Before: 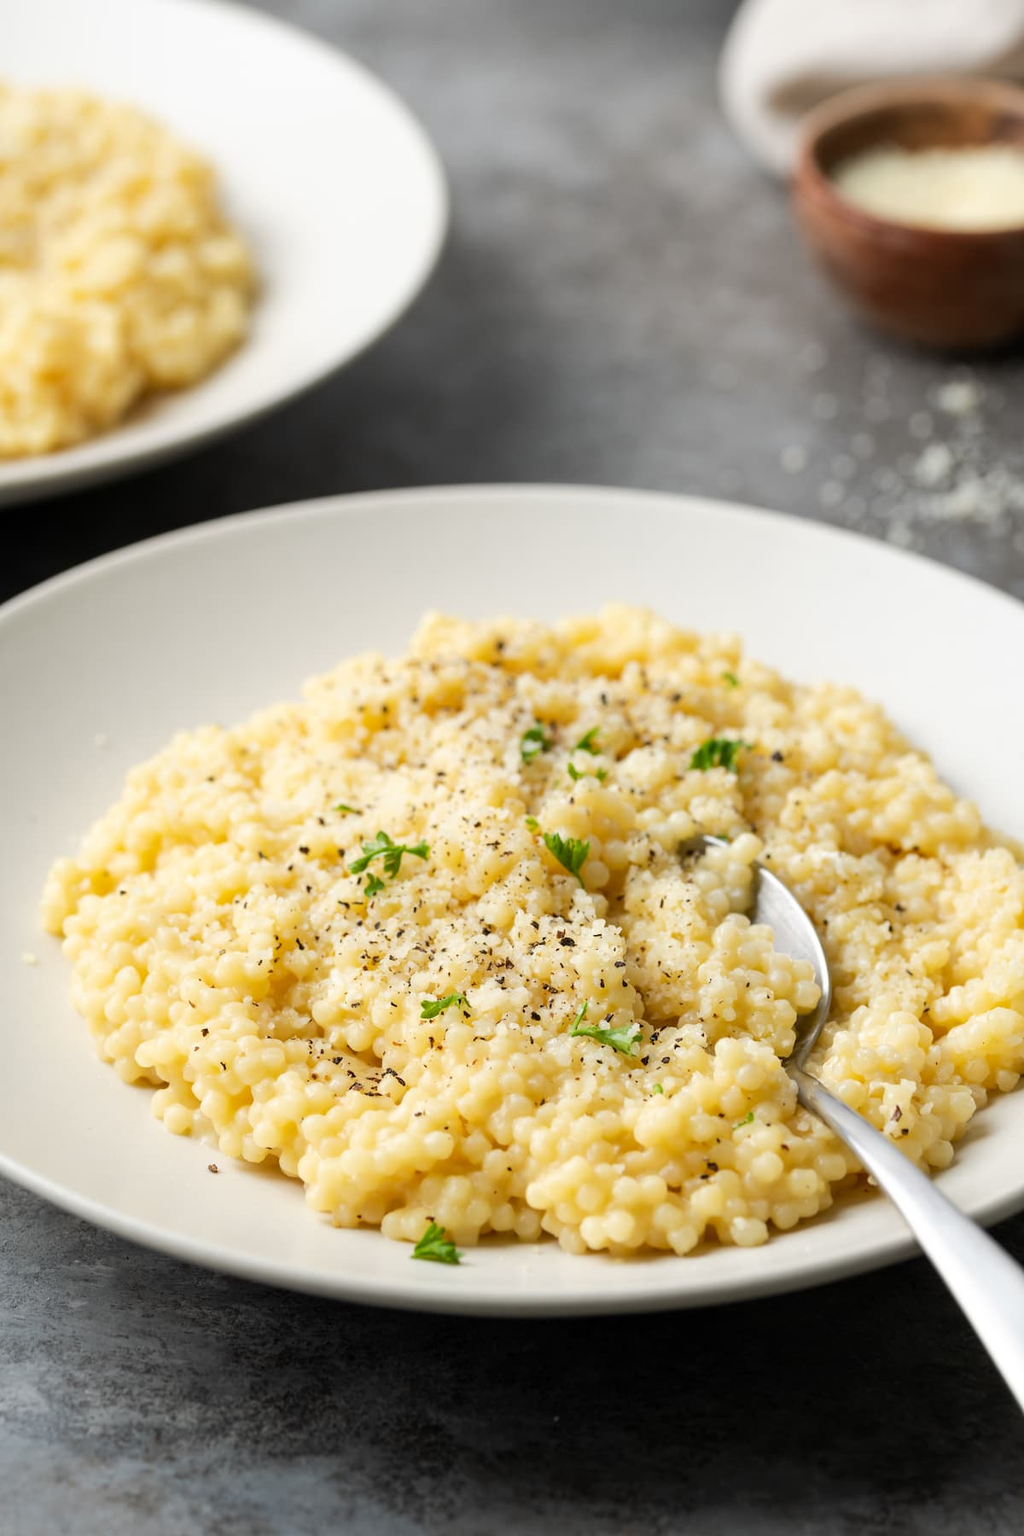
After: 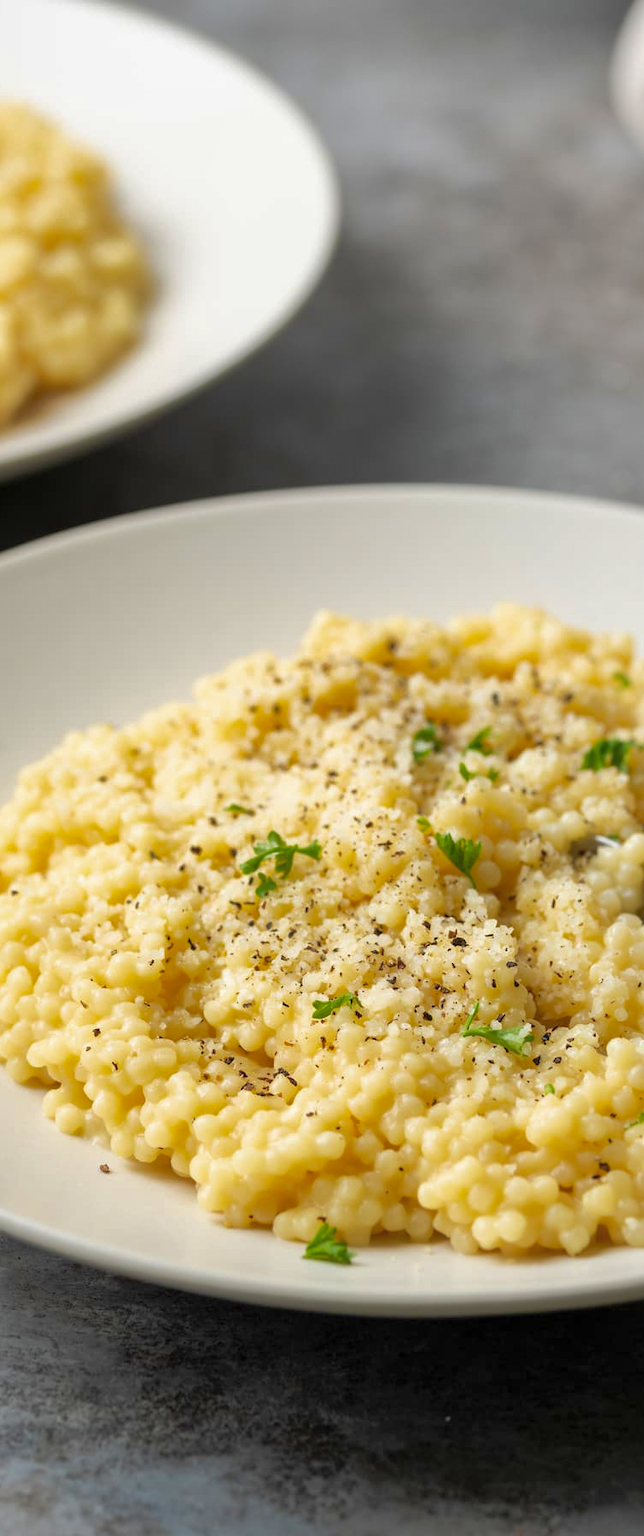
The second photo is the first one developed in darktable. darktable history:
velvia: on, module defaults
crop: left 10.65%, right 26.356%
shadows and highlights: on, module defaults
